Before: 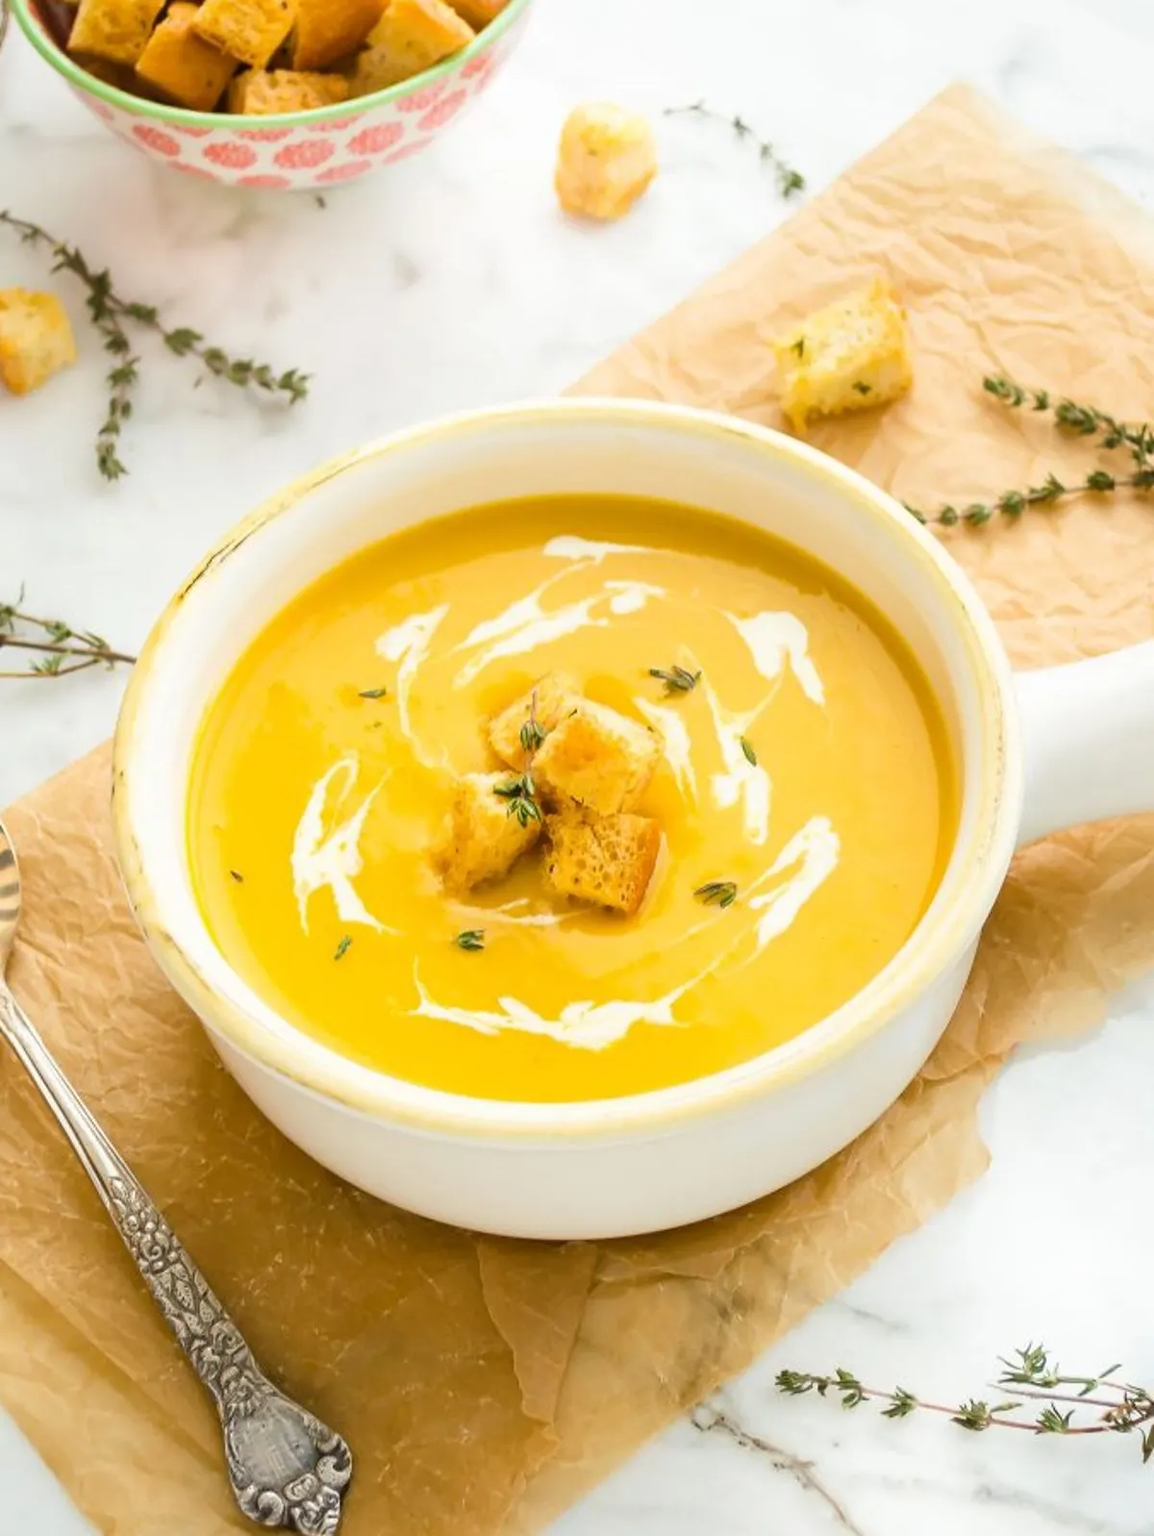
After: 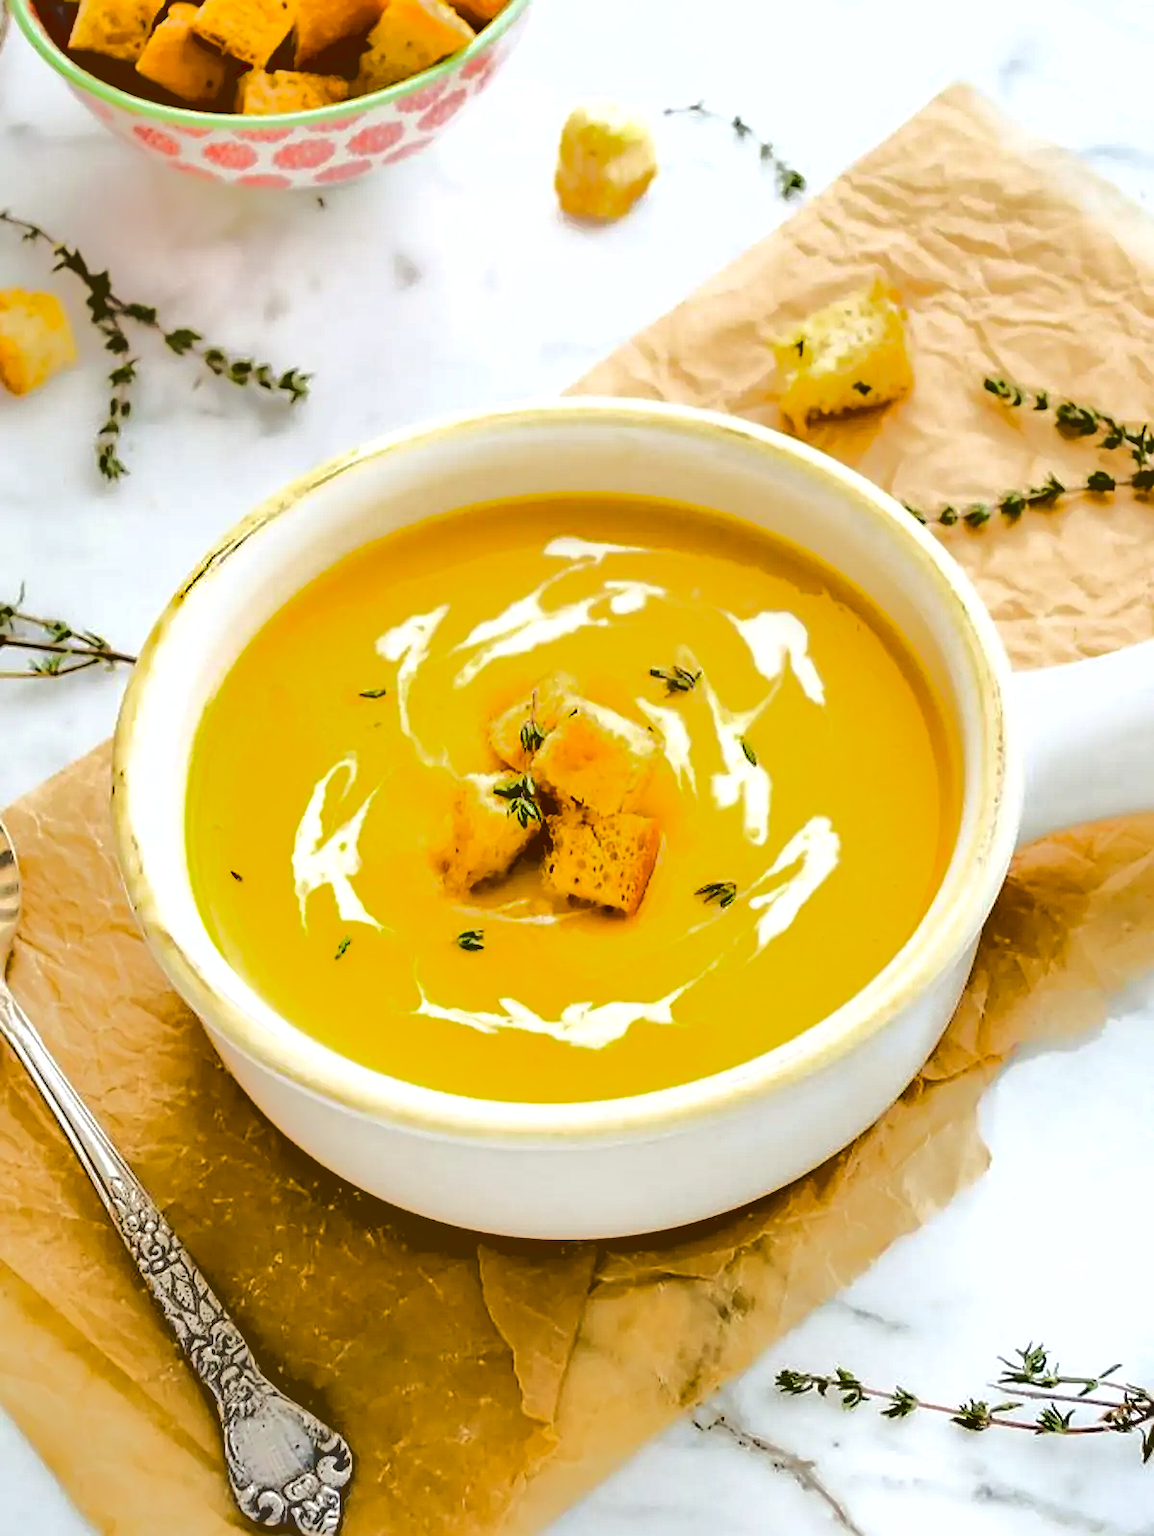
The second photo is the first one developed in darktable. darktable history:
color balance rgb: perceptual saturation grading › global saturation 8.89%, saturation formula JzAzBz (2021)
white balance: red 0.983, blue 1.036
base curve: curves: ch0 [(0.065, 0.026) (0.236, 0.358) (0.53, 0.546) (0.777, 0.841) (0.924, 0.992)], preserve colors average RGB
sharpen: on, module defaults
shadows and highlights: shadows 12, white point adjustment 1.2, soften with gaussian
